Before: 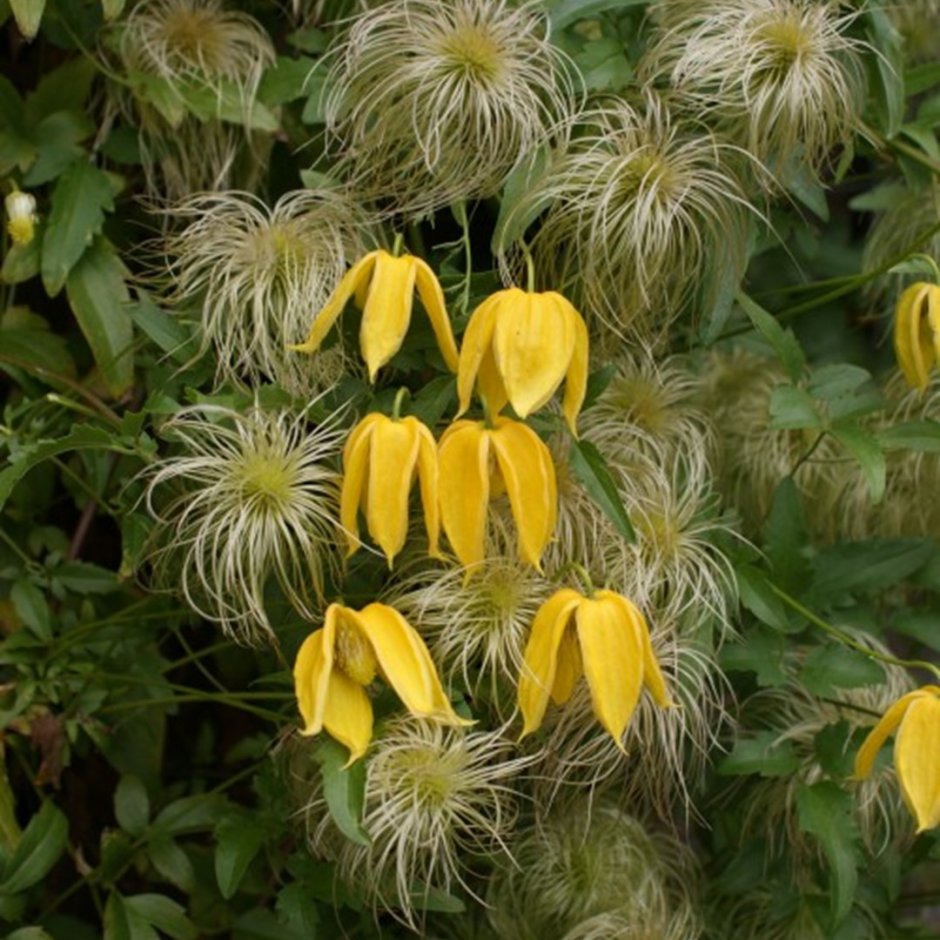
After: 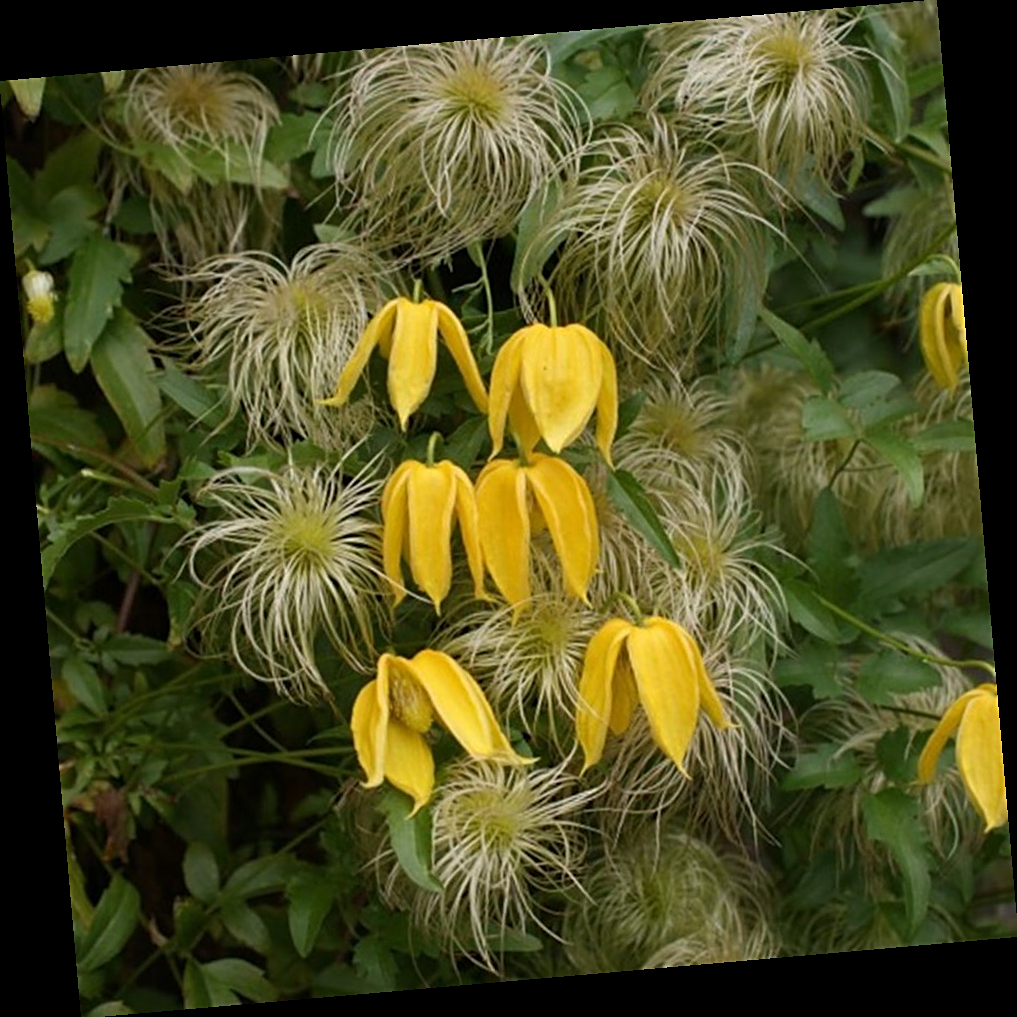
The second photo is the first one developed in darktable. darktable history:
sharpen: on, module defaults
rotate and perspective: rotation -4.98°, automatic cropping off
